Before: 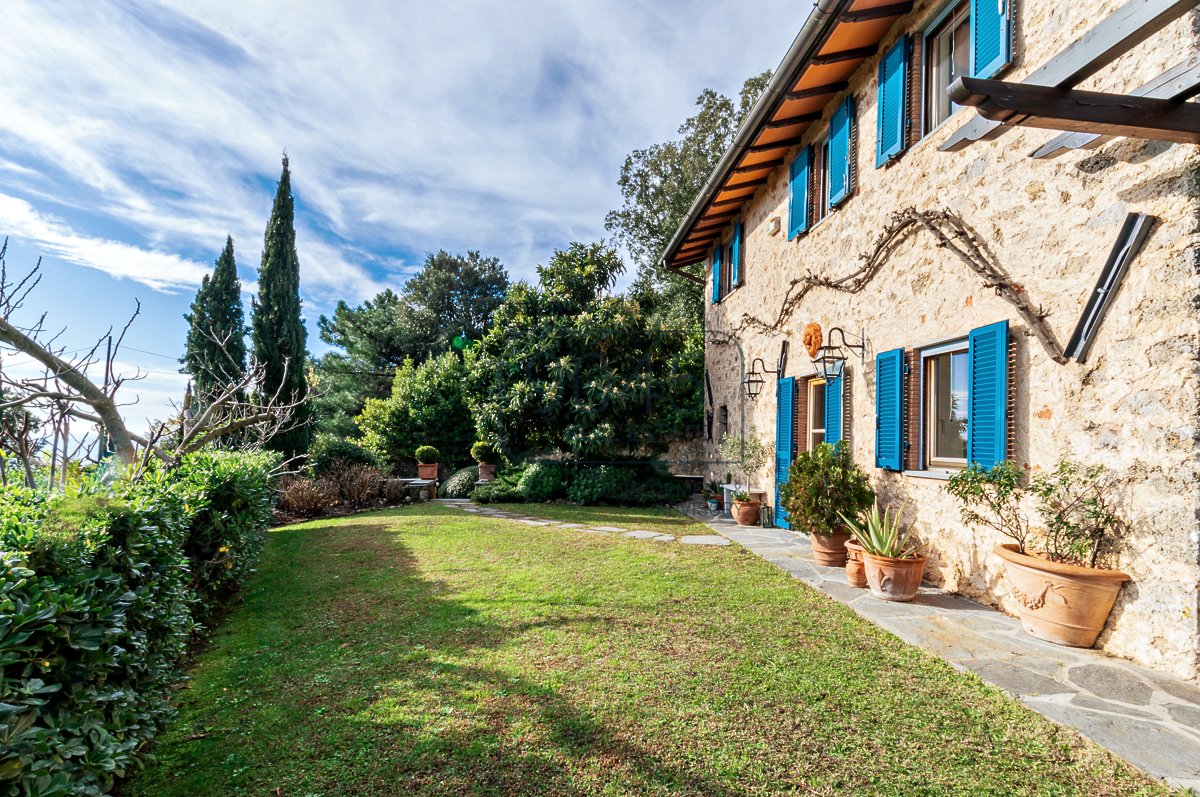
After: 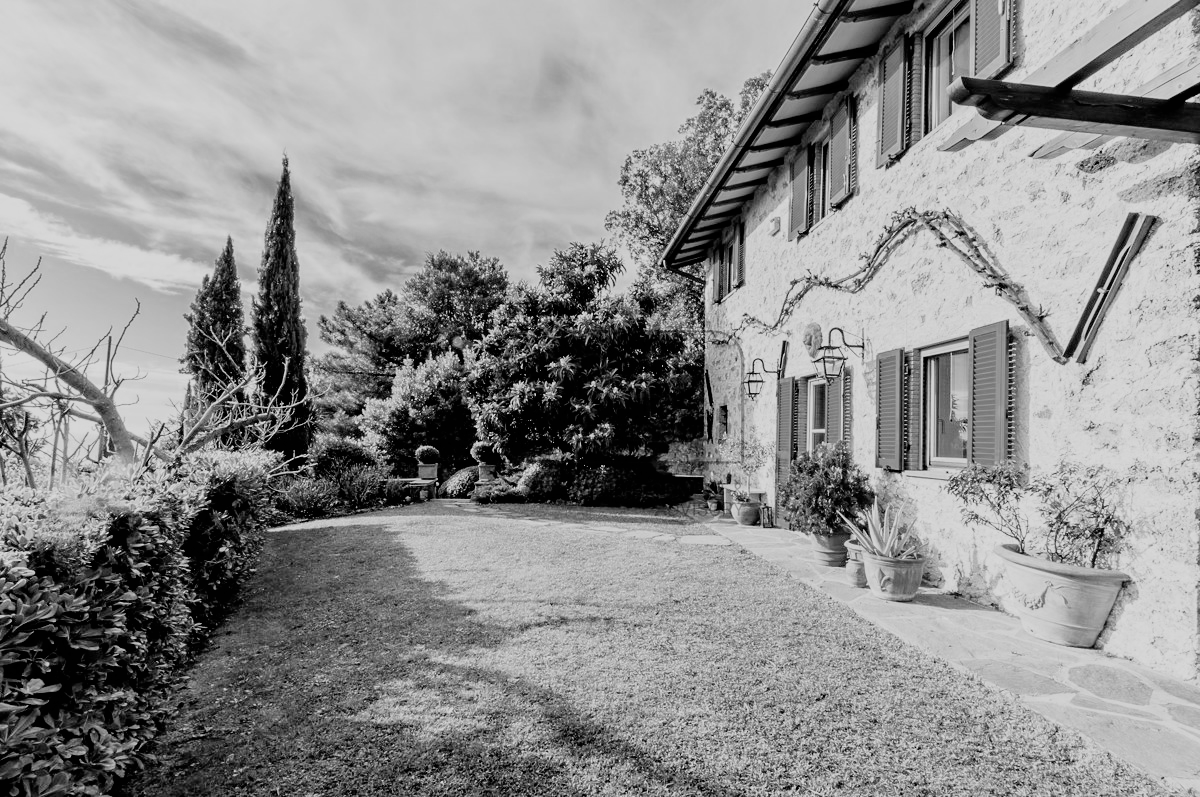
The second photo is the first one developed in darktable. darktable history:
monochrome: on, module defaults
rgb curve: curves: ch0 [(0, 0) (0.136, 0.078) (0.262, 0.245) (0.414, 0.42) (1, 1)], compensate middle gray true, preserve colors basic power
filmic rgb: black relative exposure -6.15 EV, white relative exposure 6.96 EV, hardness 2.23, color science v6 (2022)
exposure: exposure 0.496 EV, compensate highlight preservation false
shadows and highlights: shadows -10, white point adjustment 1.5, highlights 10
color balance: lift [1.004, 1.002, 1.002, 0.998], gamma [1, 1.007, 1.002, 0.993], gain [1, 0.977, 1.013, 1.023], contrast -3.64%
